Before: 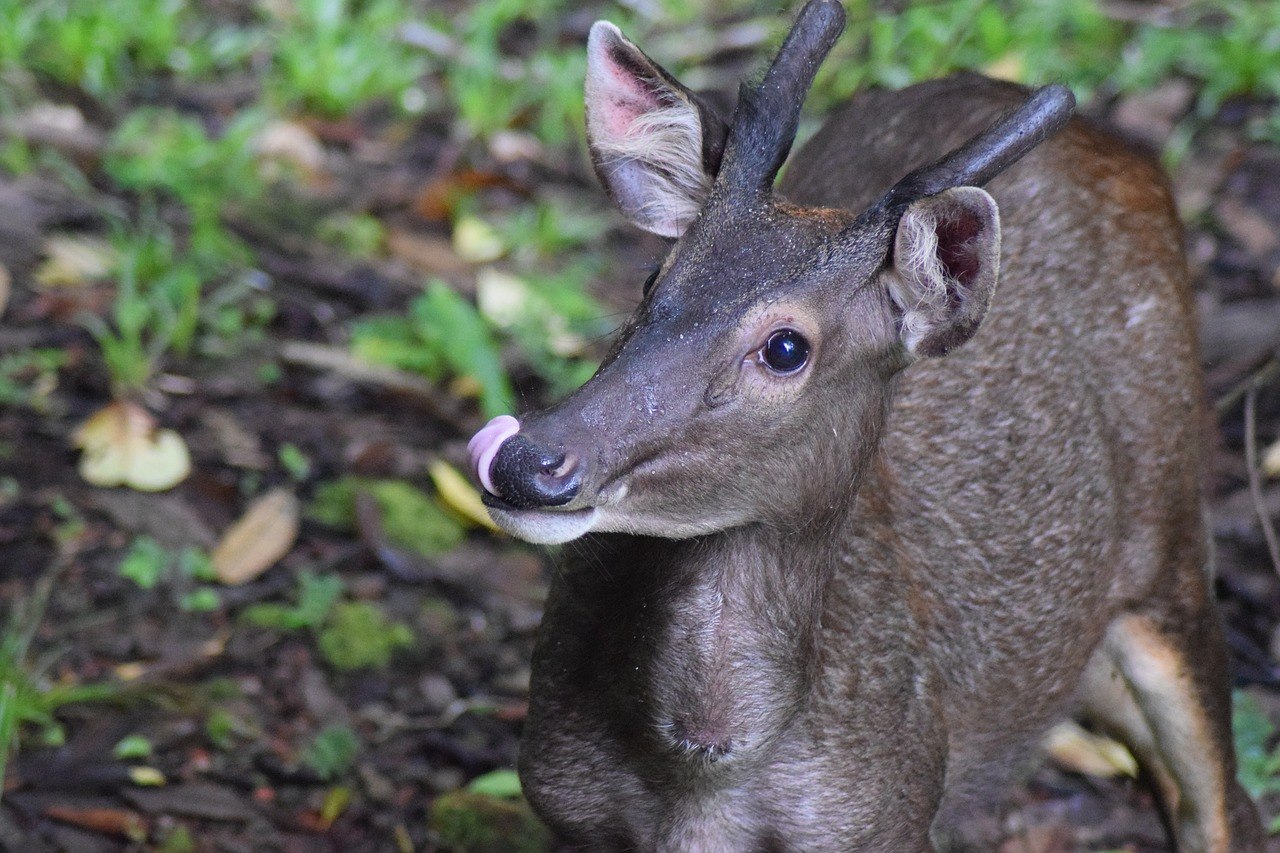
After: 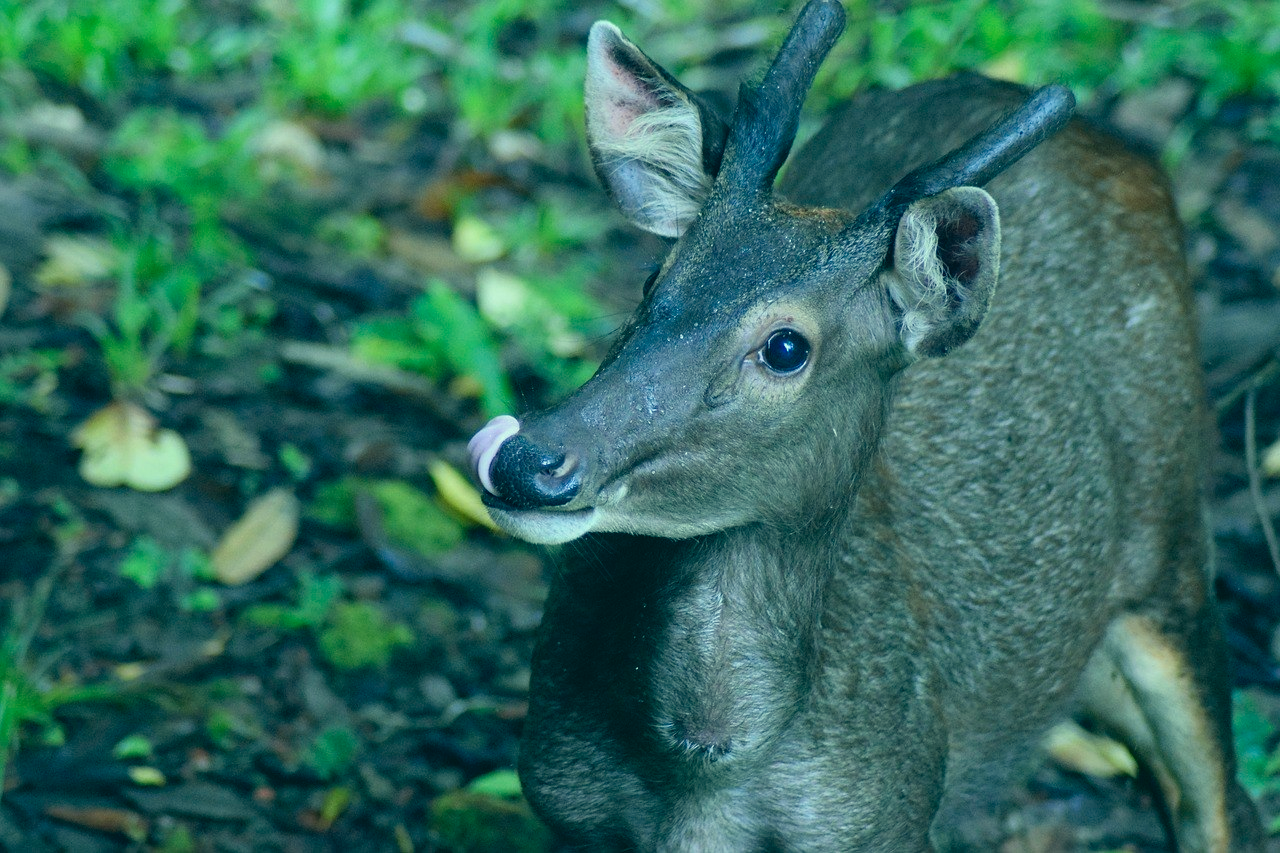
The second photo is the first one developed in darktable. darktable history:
color correction: highlights a* -19.98, highlights b* 9.8, shadows a* -20.46, shadows b* -10.25
